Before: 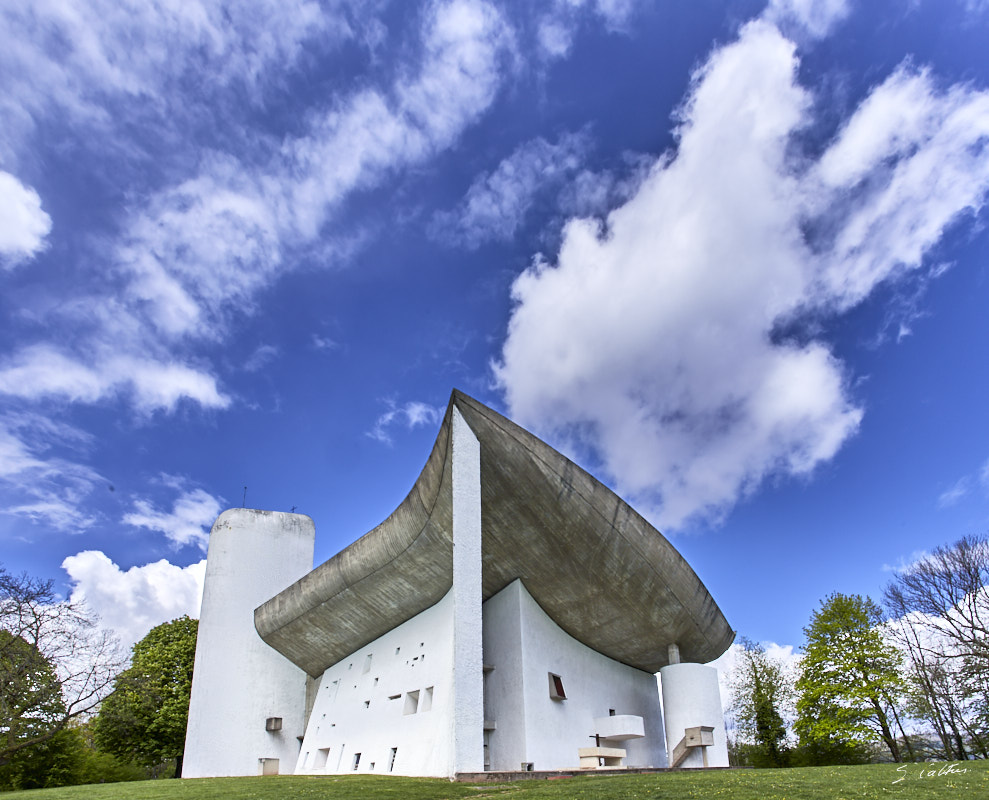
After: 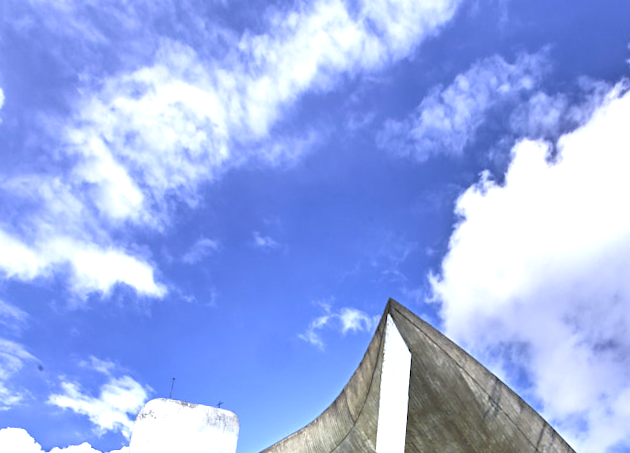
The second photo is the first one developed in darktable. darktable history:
exposure: black level correction 0, exposure 0.9 EV, compensate highlight preservation false
crop and rotate: angle -4.99°, left 2.122%, top 6.945%, right 27.566%, bottom 30.519%
